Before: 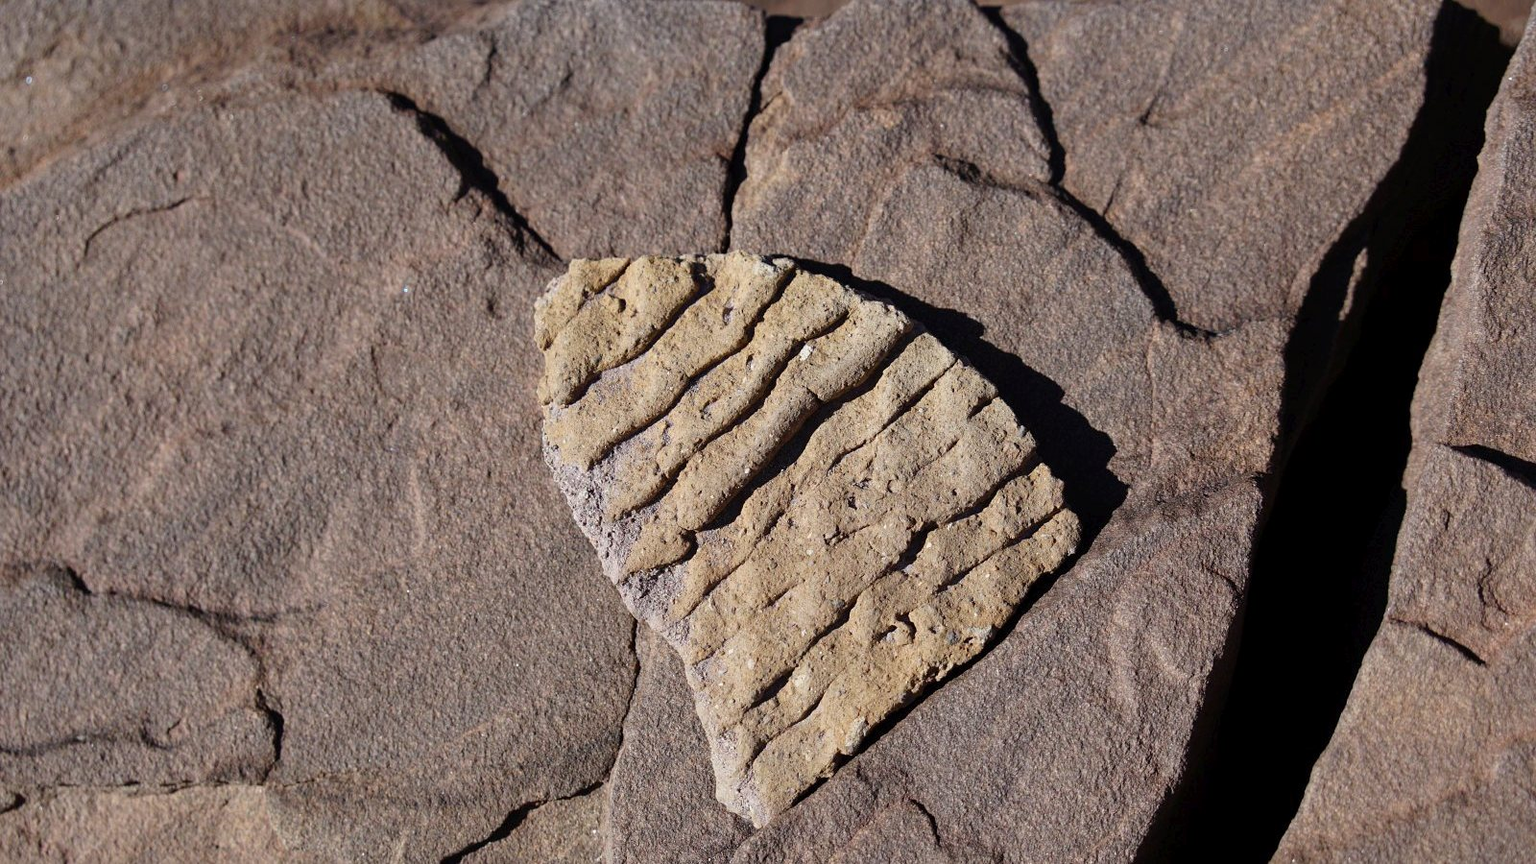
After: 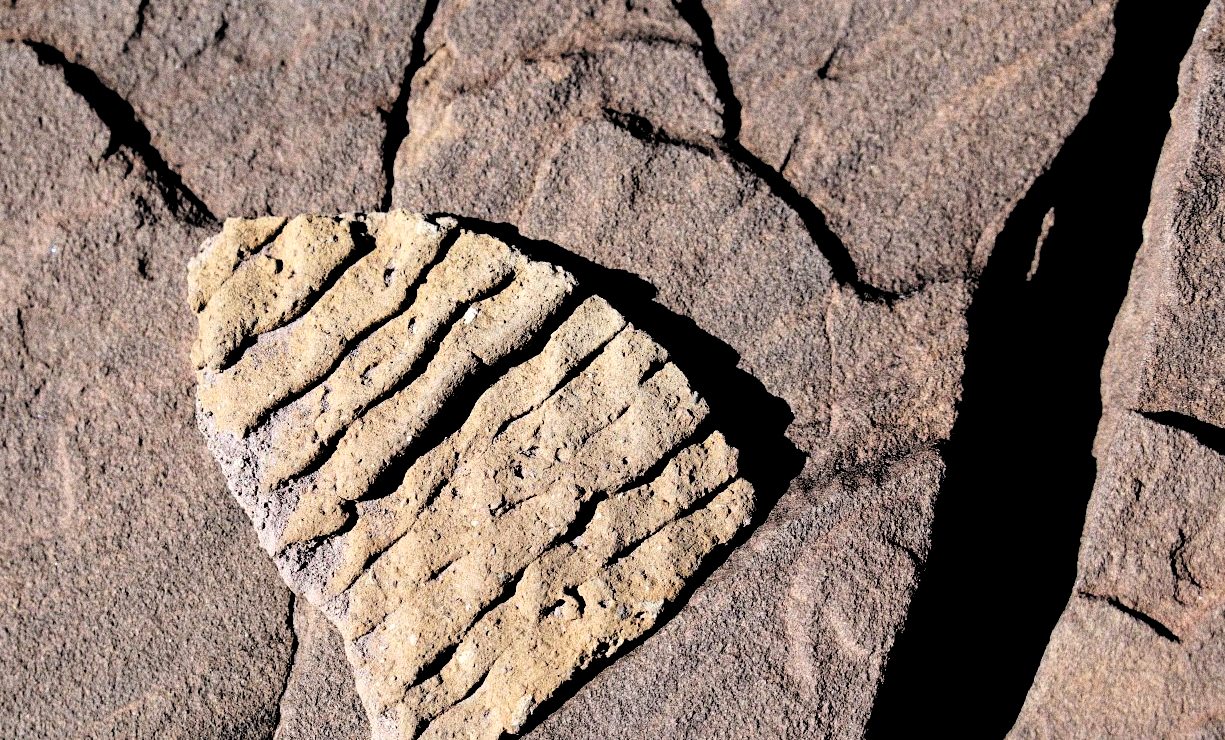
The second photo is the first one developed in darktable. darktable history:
filmic rgb: middle gray luminance 13.55%, black relative exposure -1.97 EV, white relative exposure 3.1 EV, threshold 6 EV, target black luminance 0%, hardness 1.79, latitude 59.23%, contrast 1.728, highlights saturation mix 5%, shadows ↔ highlights balance -37.52%, add noise in highlights 0, color science v3 (2019), use custom middle-gray values true, iterations of high-quality reconstruction 0, contrast in highlights soft, enable highlight reconstruction true
grain: coarseness 0.09 ISO, strength 40%
crop: left 23.095%, top 5.827%, bottom 11.854%
